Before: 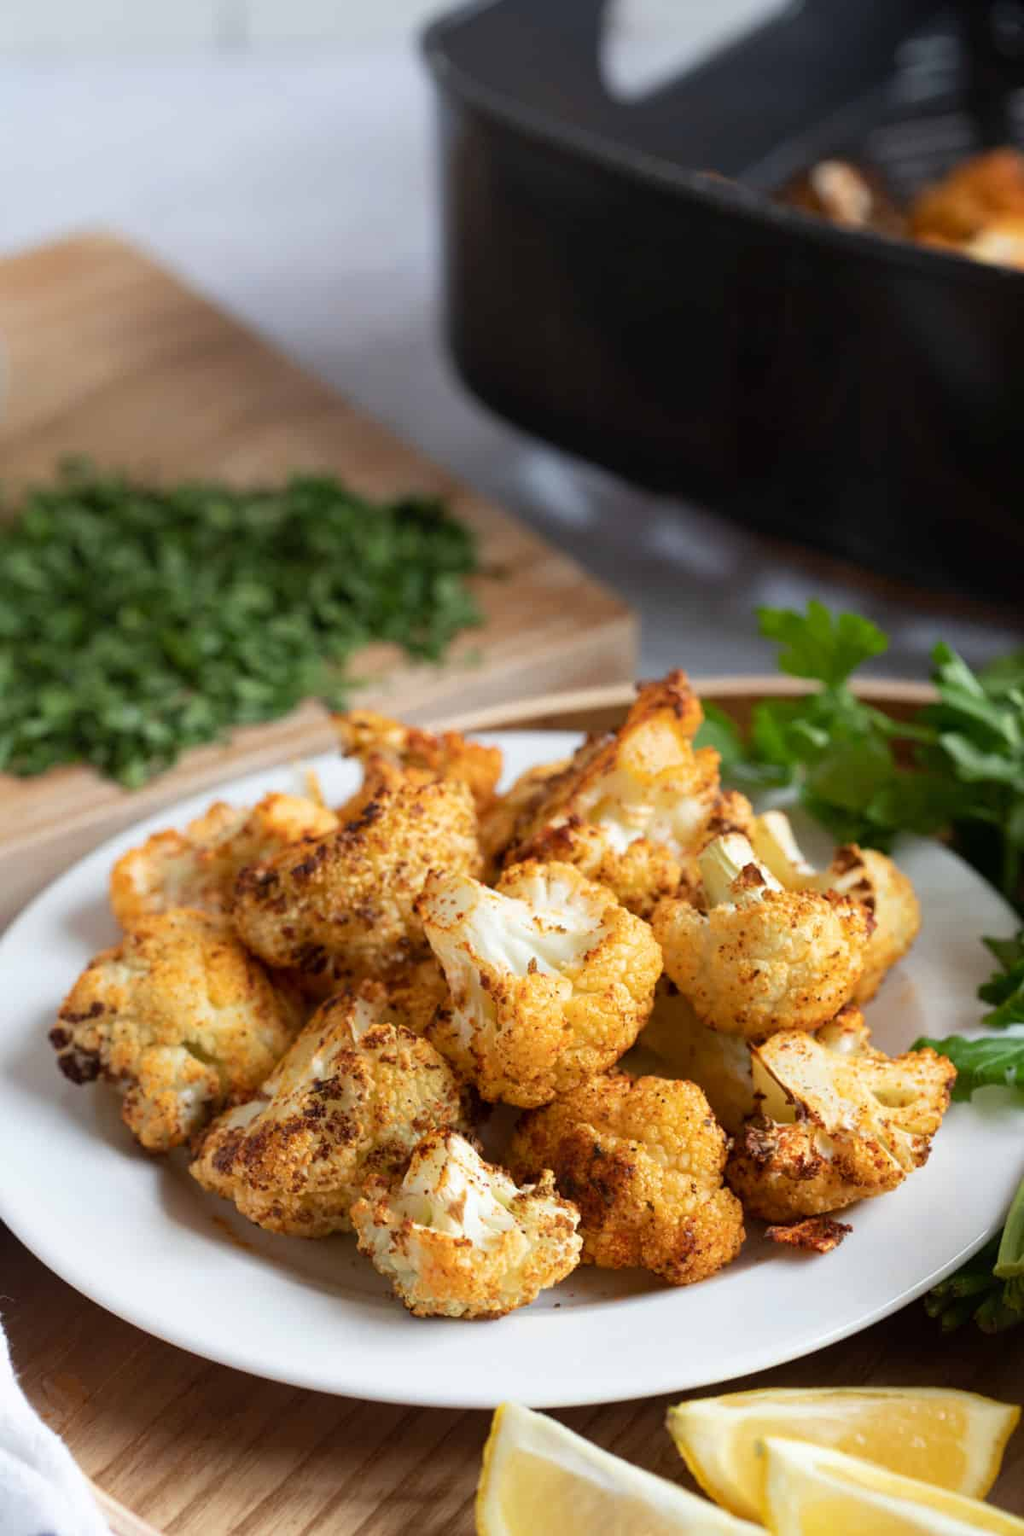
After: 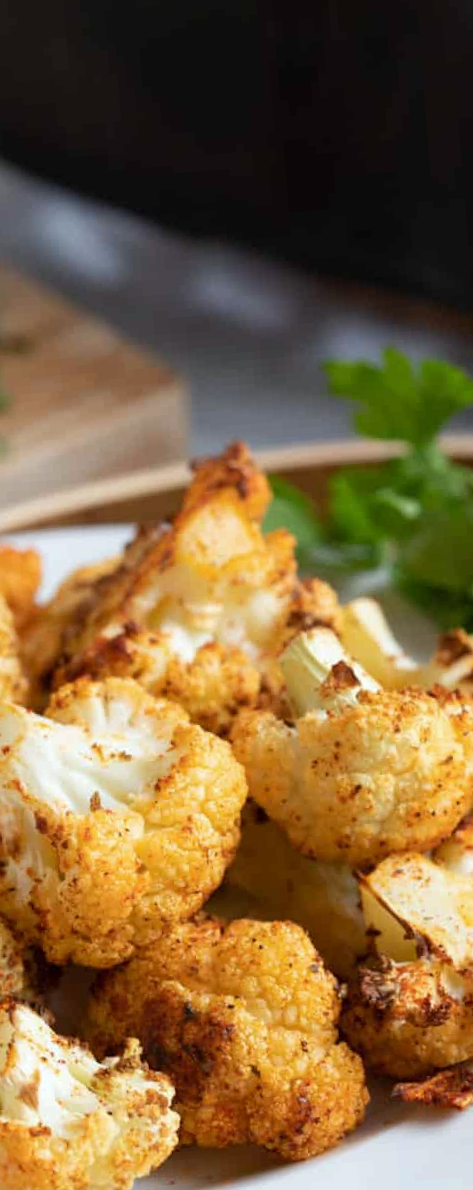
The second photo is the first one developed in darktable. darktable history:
white balance: red 0.986, blue 1.01
rotate and perspective: rotation -4.57°, crop left 0.054, crop right 0.944, crop top 0.087, crop bottom 0.914
crop: left 45.721%, top 13.393%, right 14.118%, bottom 10.01%
